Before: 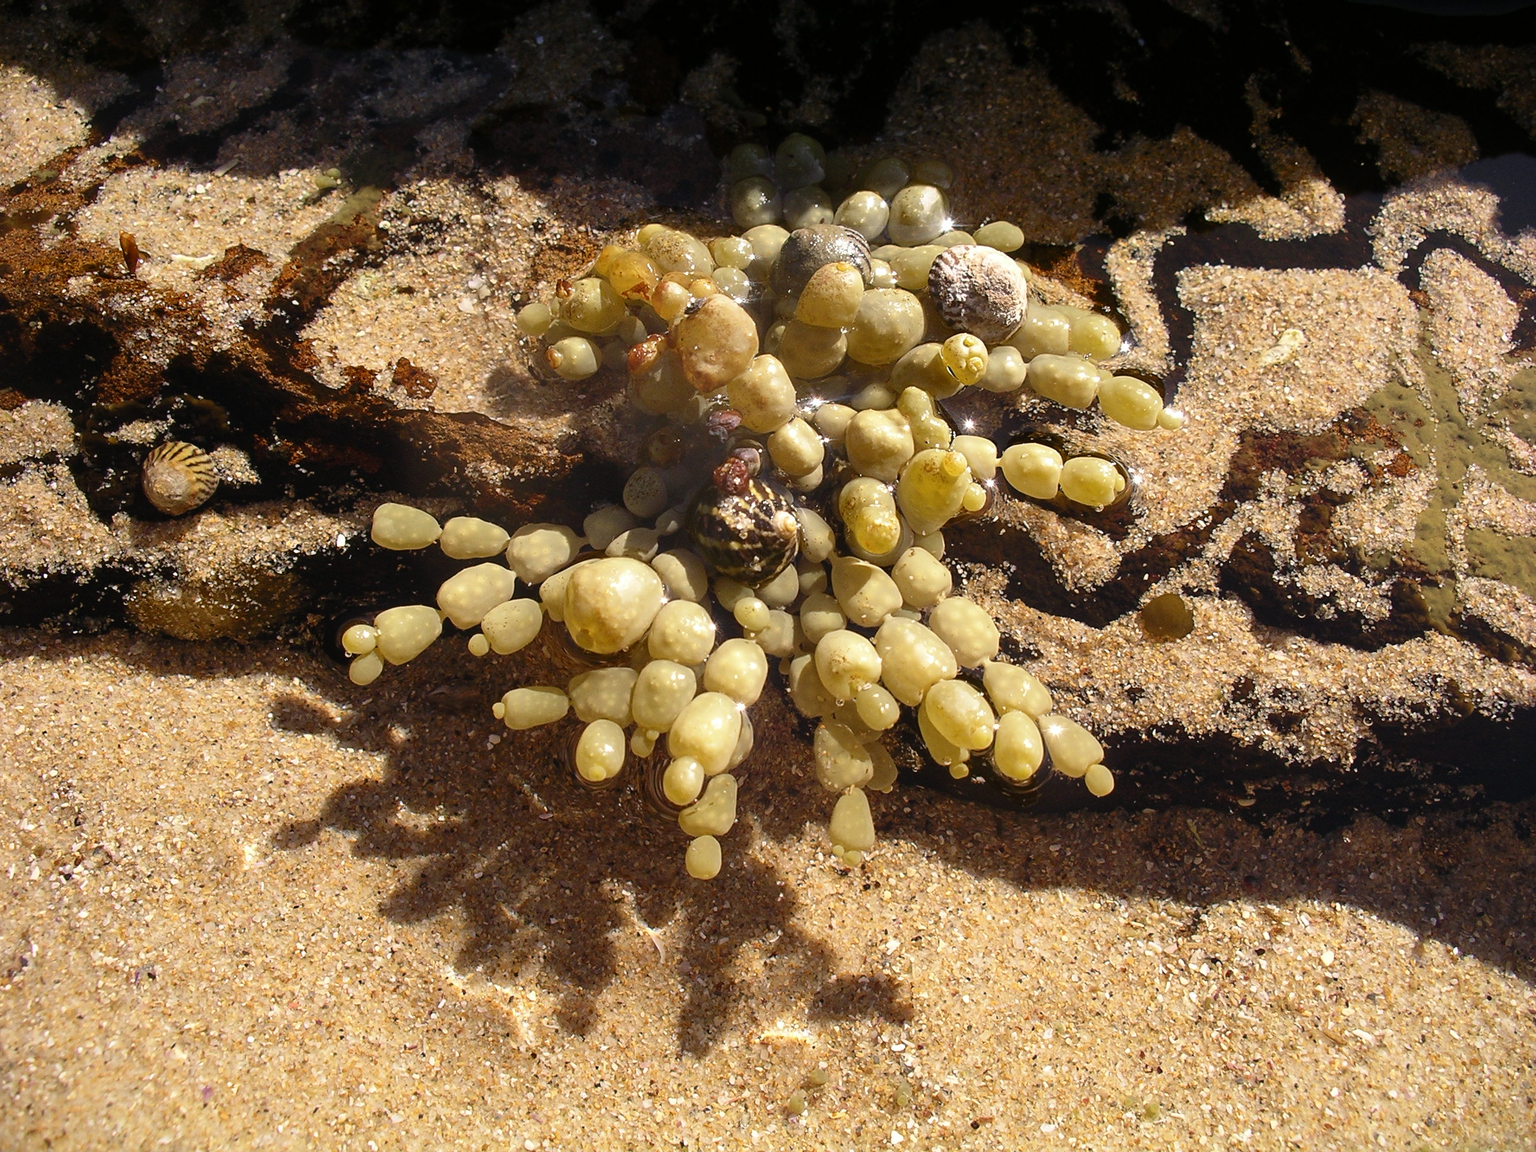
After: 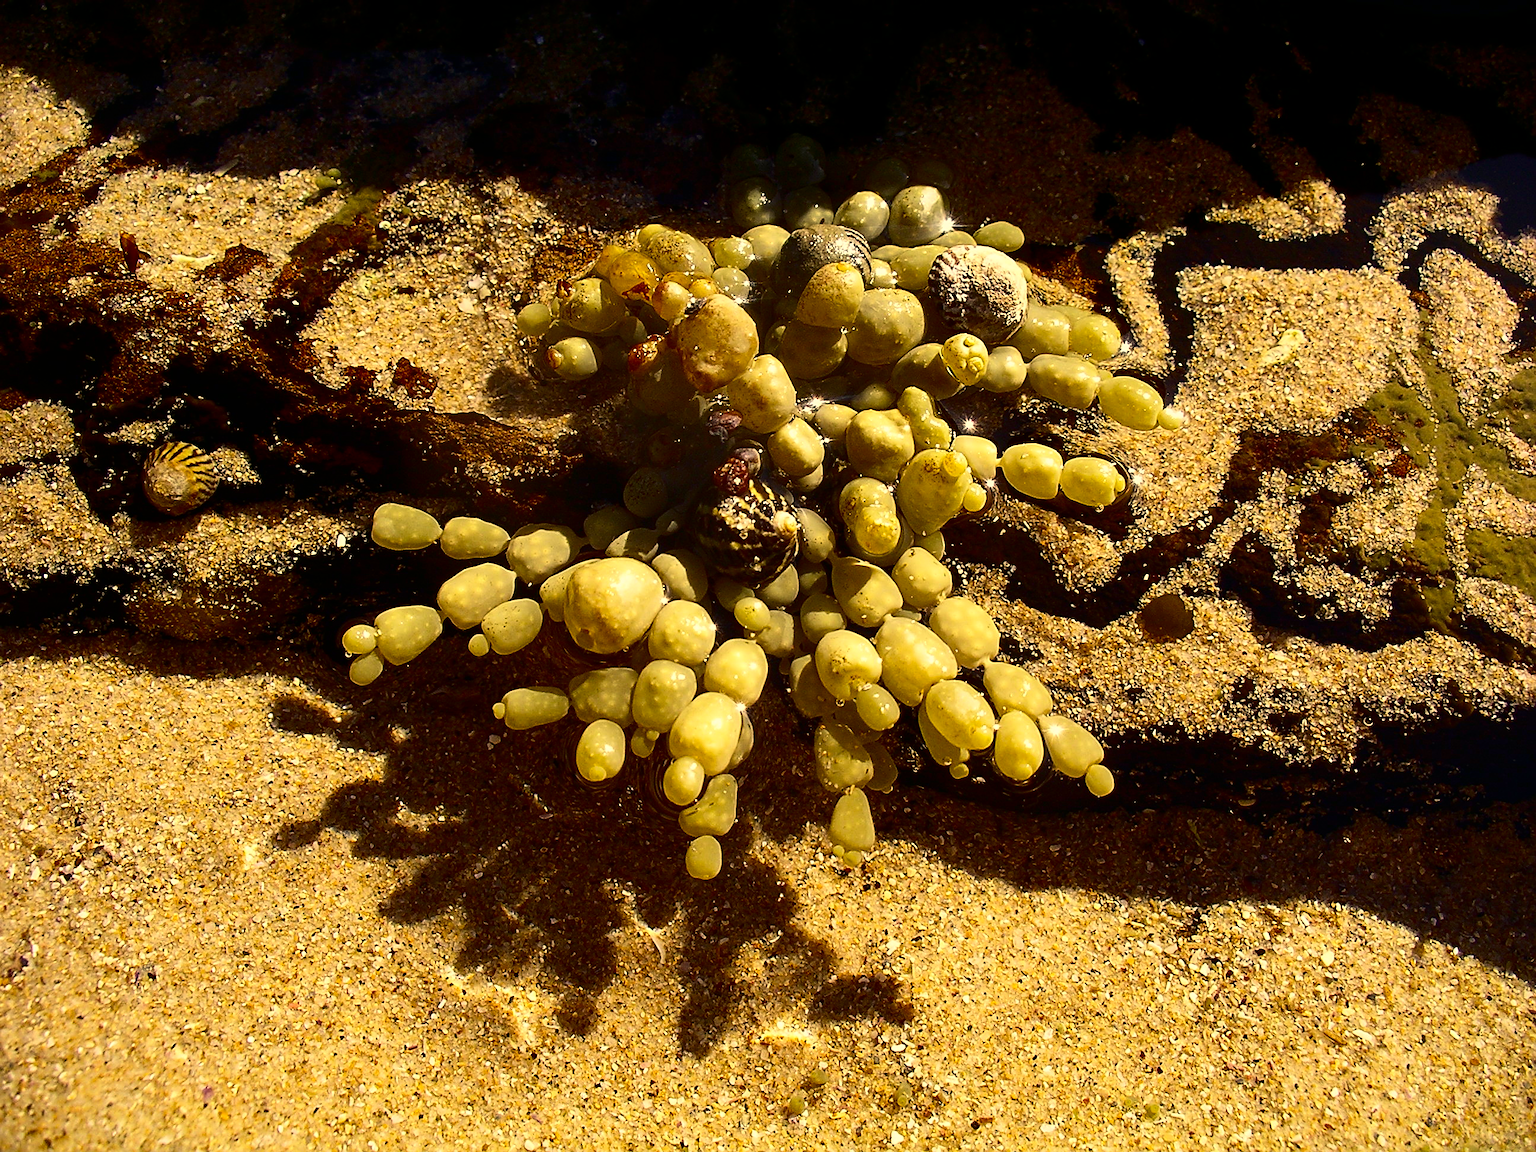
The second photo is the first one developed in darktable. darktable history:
color correction: highlights a* 2.4, highlights b* 23.51
sharpen: on, module defaults
tone equalizer: smoothing diameter 24.86%, edges refinement/feathering 6.6, preserve details guided filter
contrast brightness saturation: contrast 0.219, brightness -0.193, saturation 0.232
